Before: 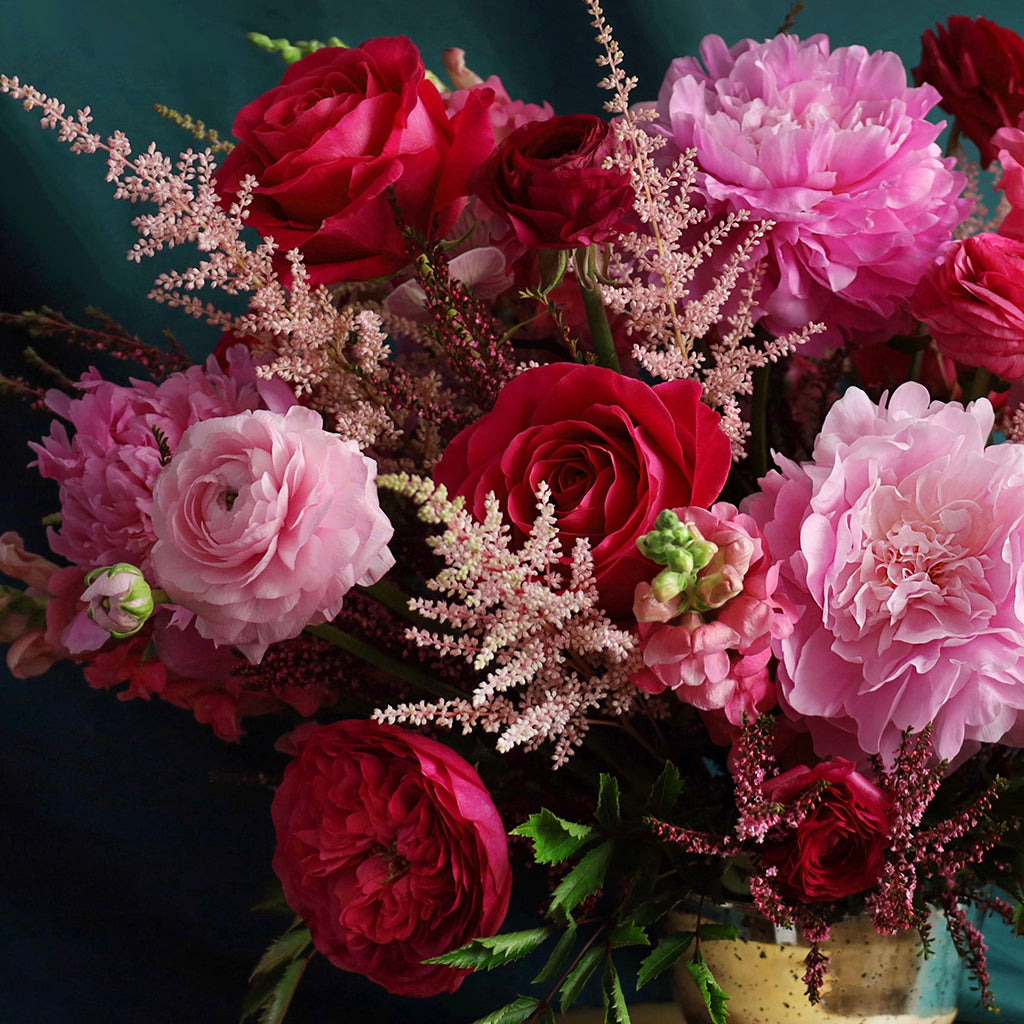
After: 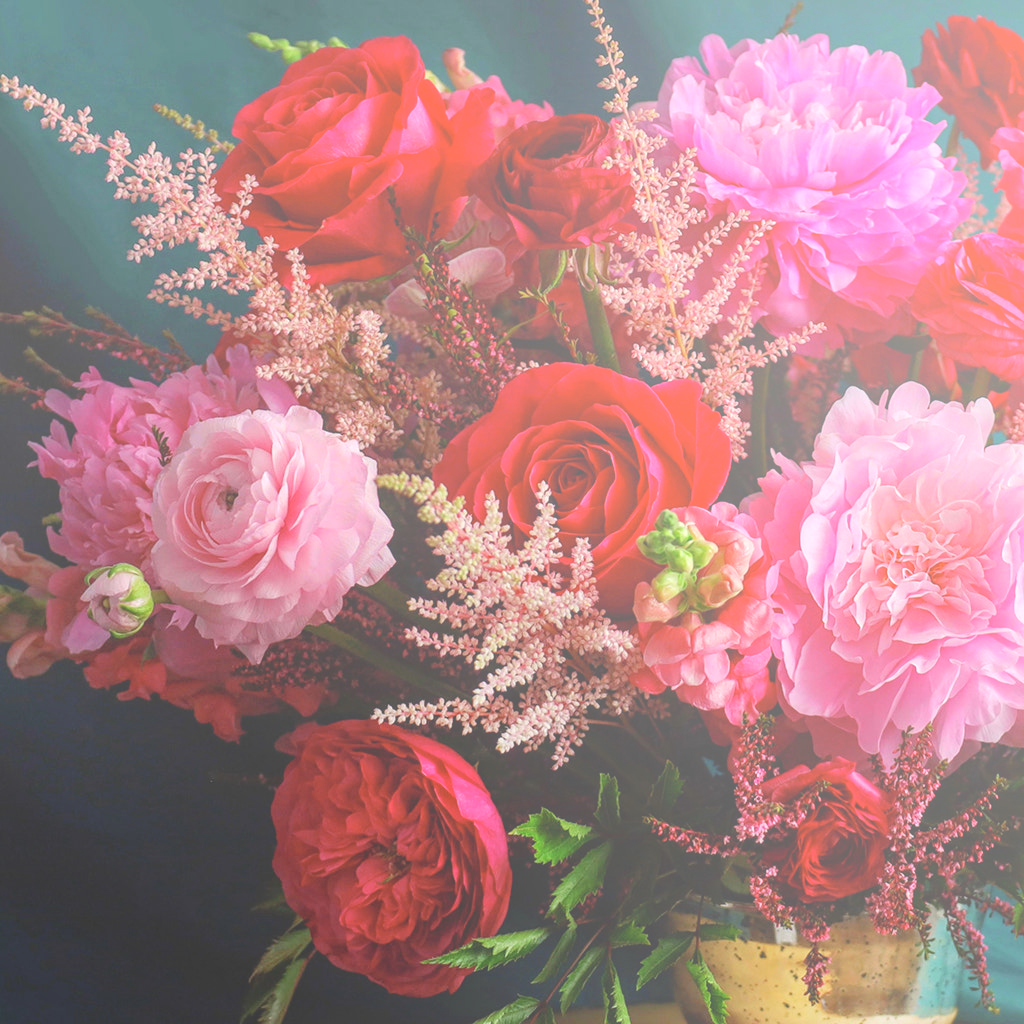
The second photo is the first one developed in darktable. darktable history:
bloom: size 70%, threshold 25%, strength 70%
local contrast: on, module defaults
